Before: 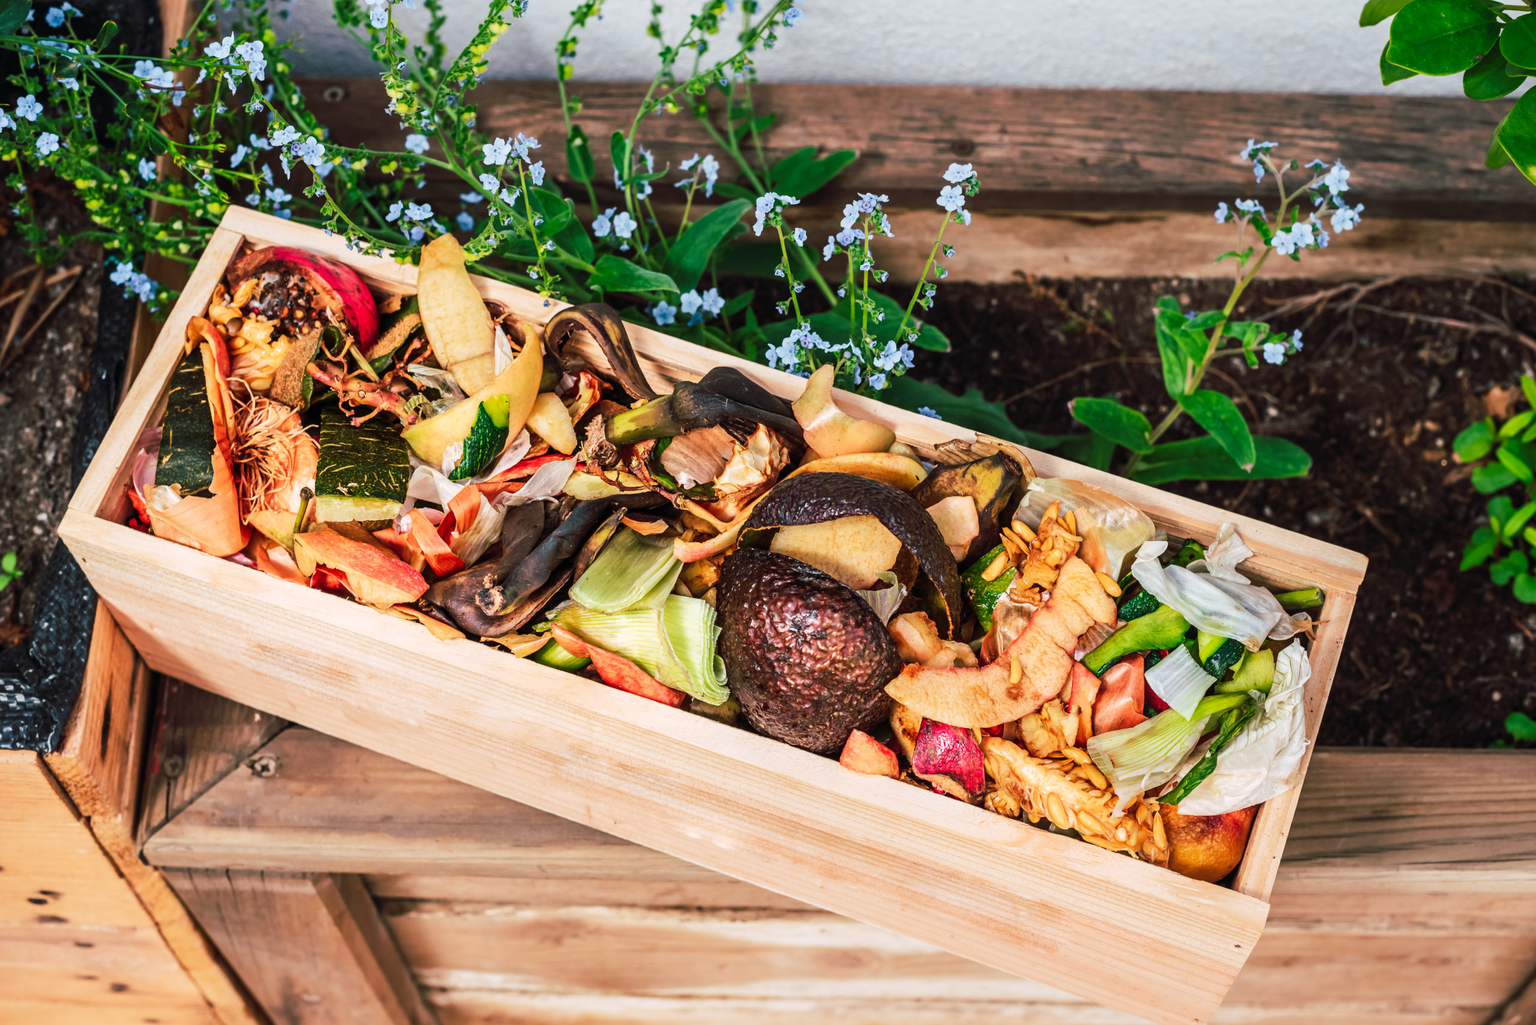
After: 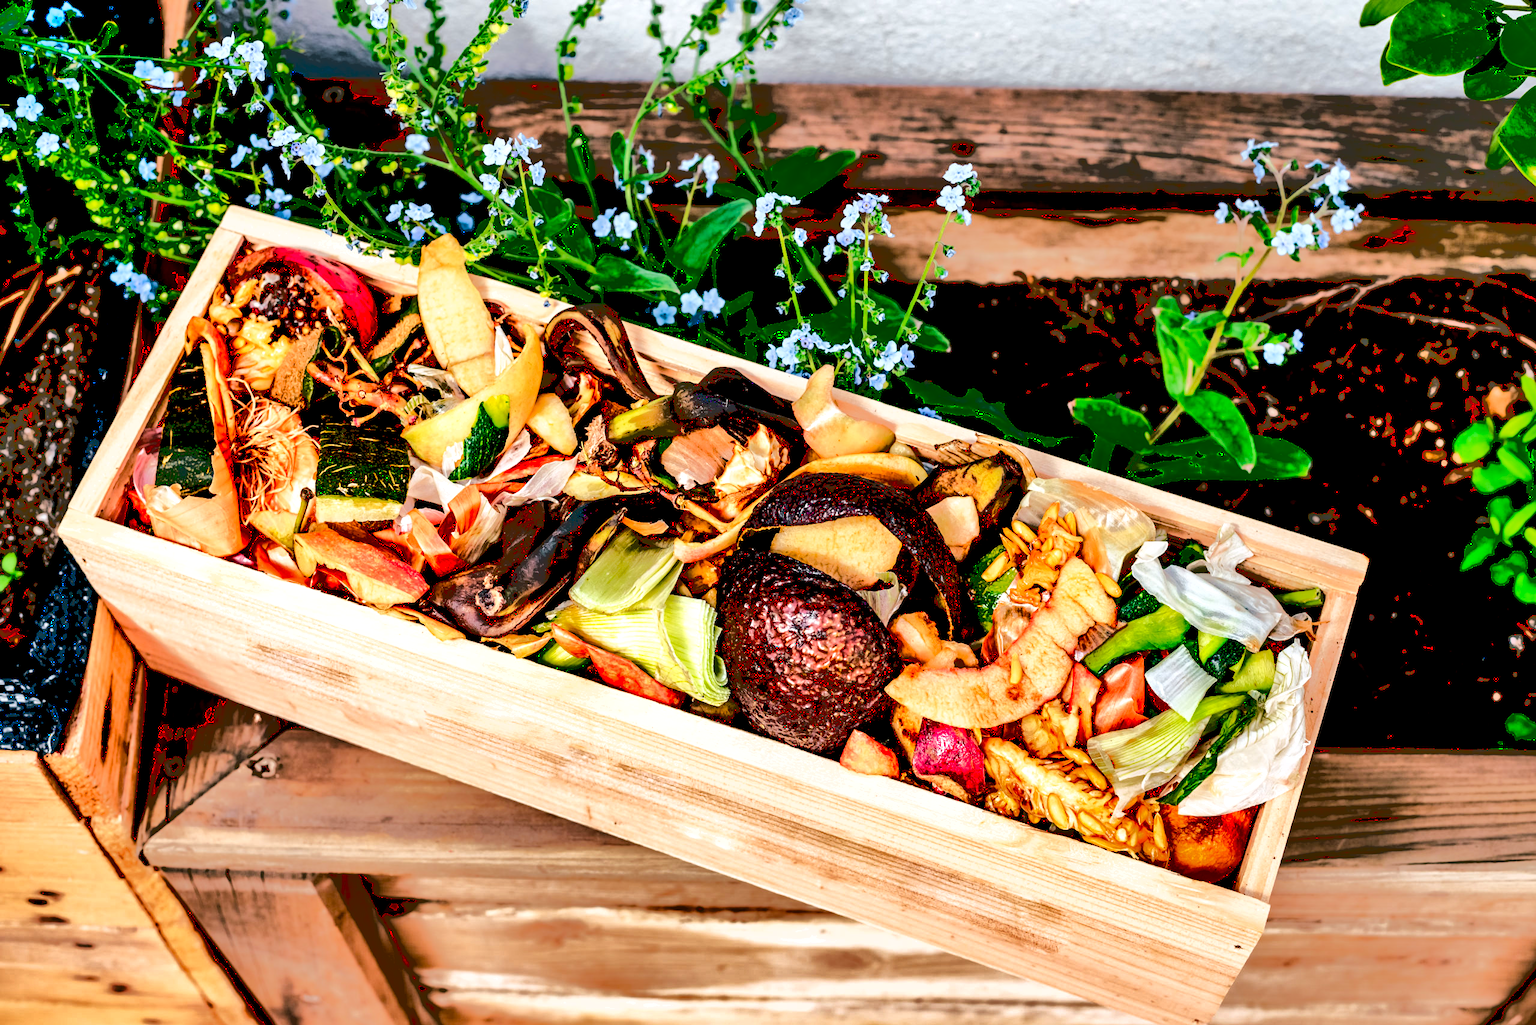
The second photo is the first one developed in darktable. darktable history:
exposure: black level correction 0.03, exposure 0.314 EV, compensate highlight preservation false
base curve: curves: ch0 [(0.065, 0.026) (0.236, 0.358) (0.53, 0.546) (0.777, 0.841) (0.924, 0.992)]
shadows and highlights: shadows 59.95, highlights -60.33, soften with gaussian
